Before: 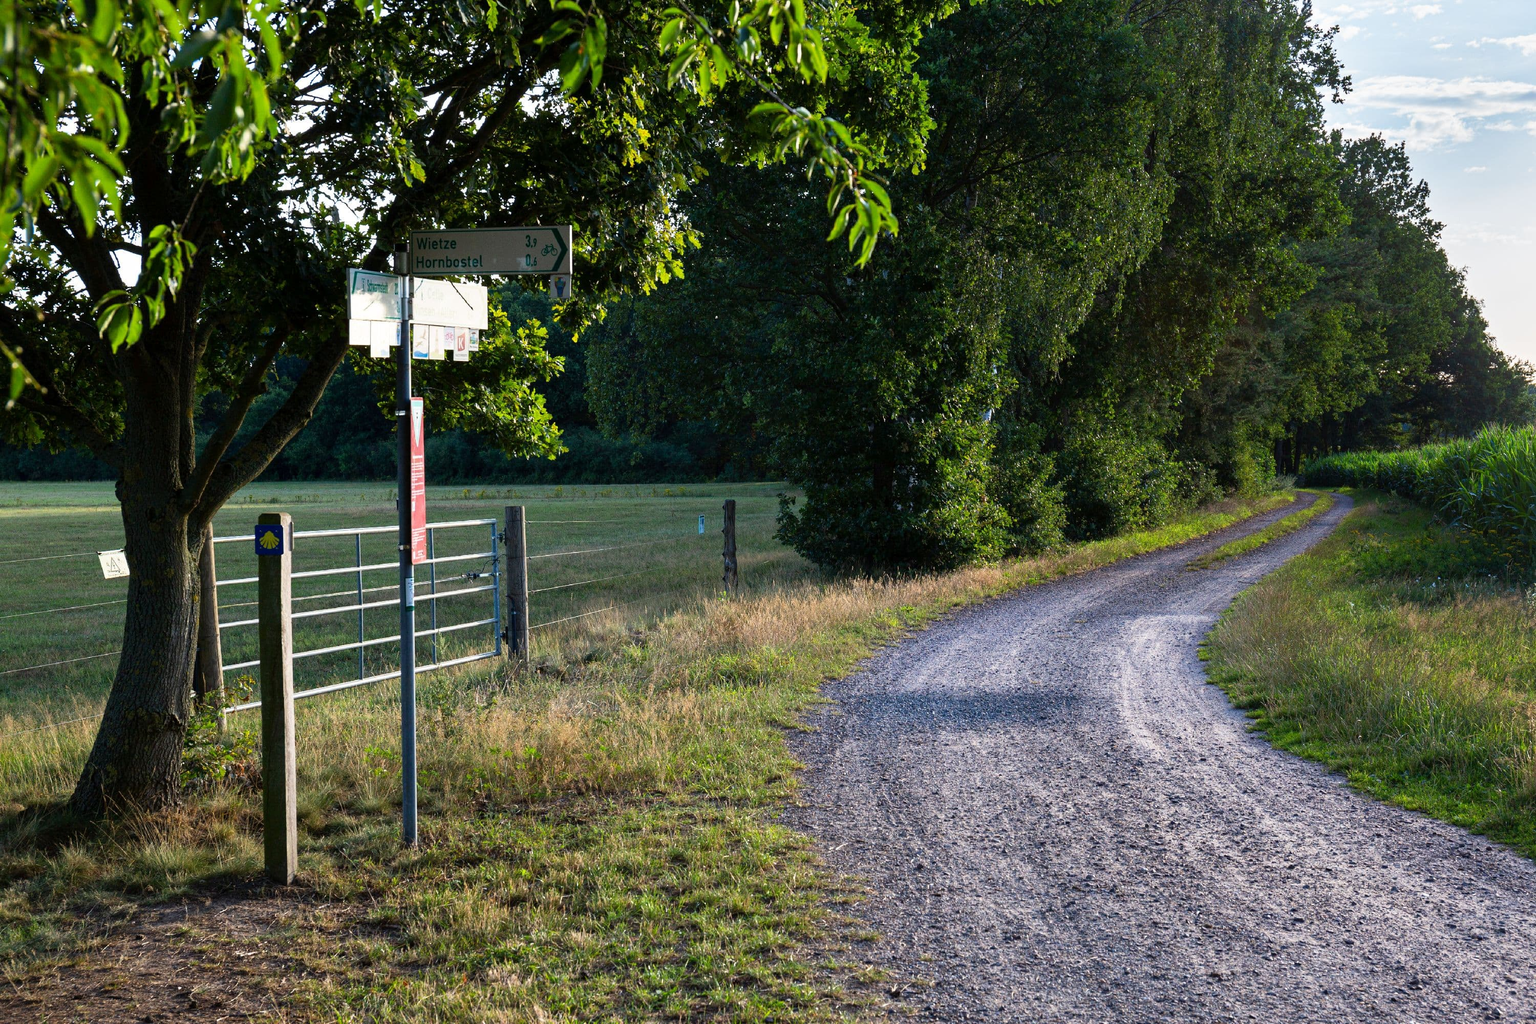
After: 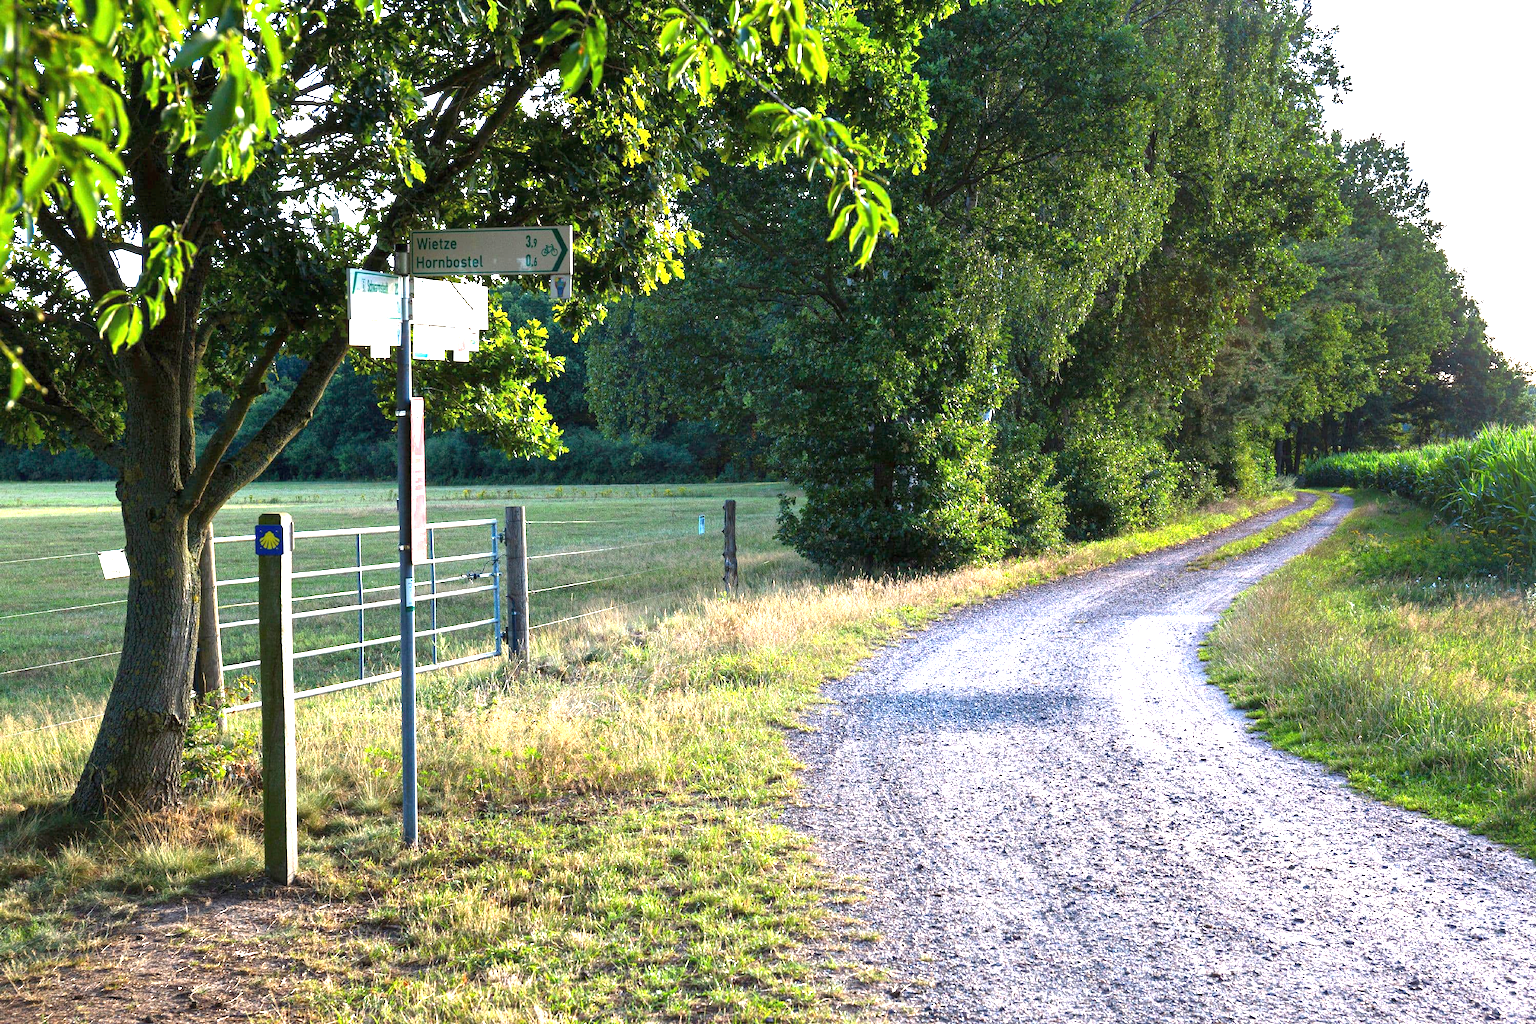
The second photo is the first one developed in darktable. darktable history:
shadows and highlights: shadows 42.92, highlights 8.39
exposure: black level correction 0, exposure 1.544 EV, compensate highlight preservation false
